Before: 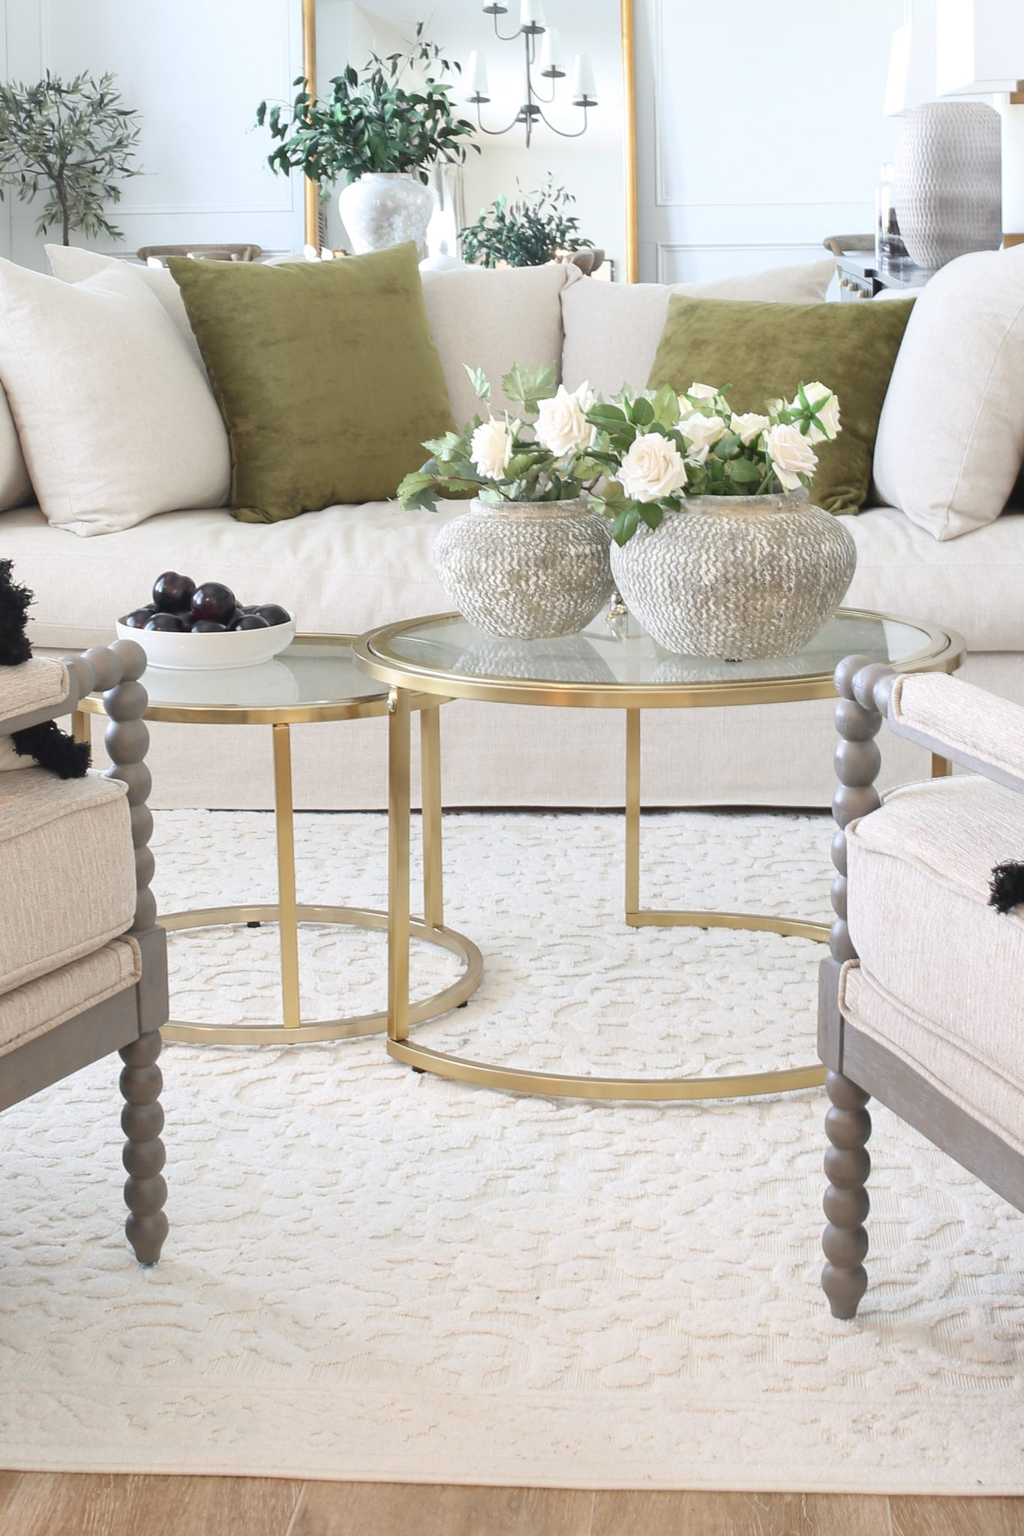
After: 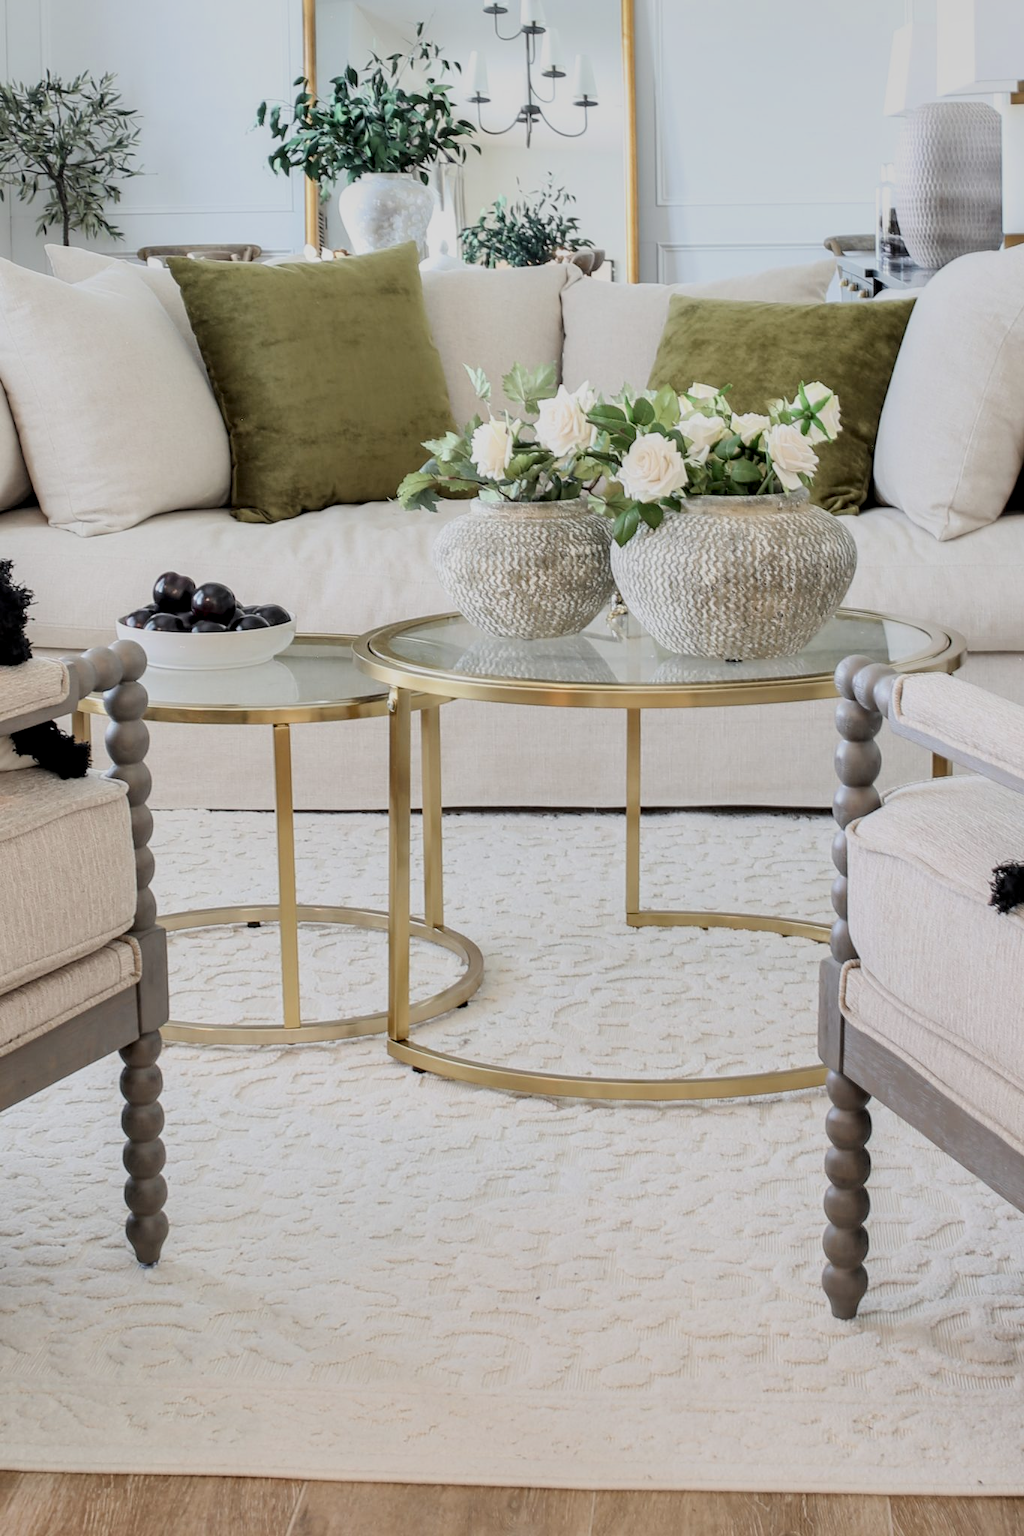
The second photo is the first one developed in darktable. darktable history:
local contrast: detail 153%
filmic rgb: black relative exposure -7.22 EV, white relative exposure 5.35 EV, hardness 3.03, color science v6 (2022)
shadows and highlights: radius 128.1, shadows 30.46, highlights -30.91, low approximation 0.01, soften with gaussian
